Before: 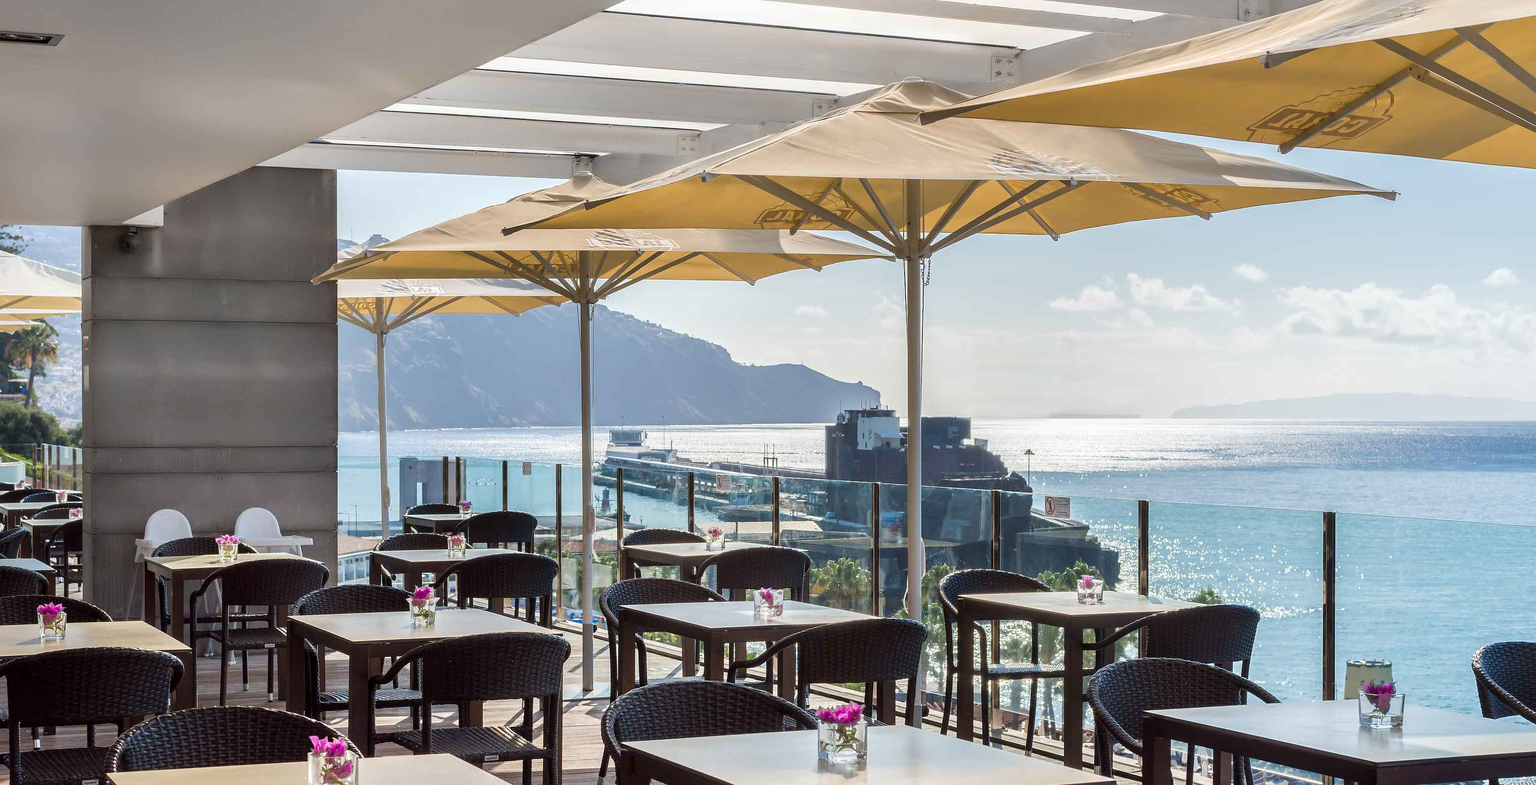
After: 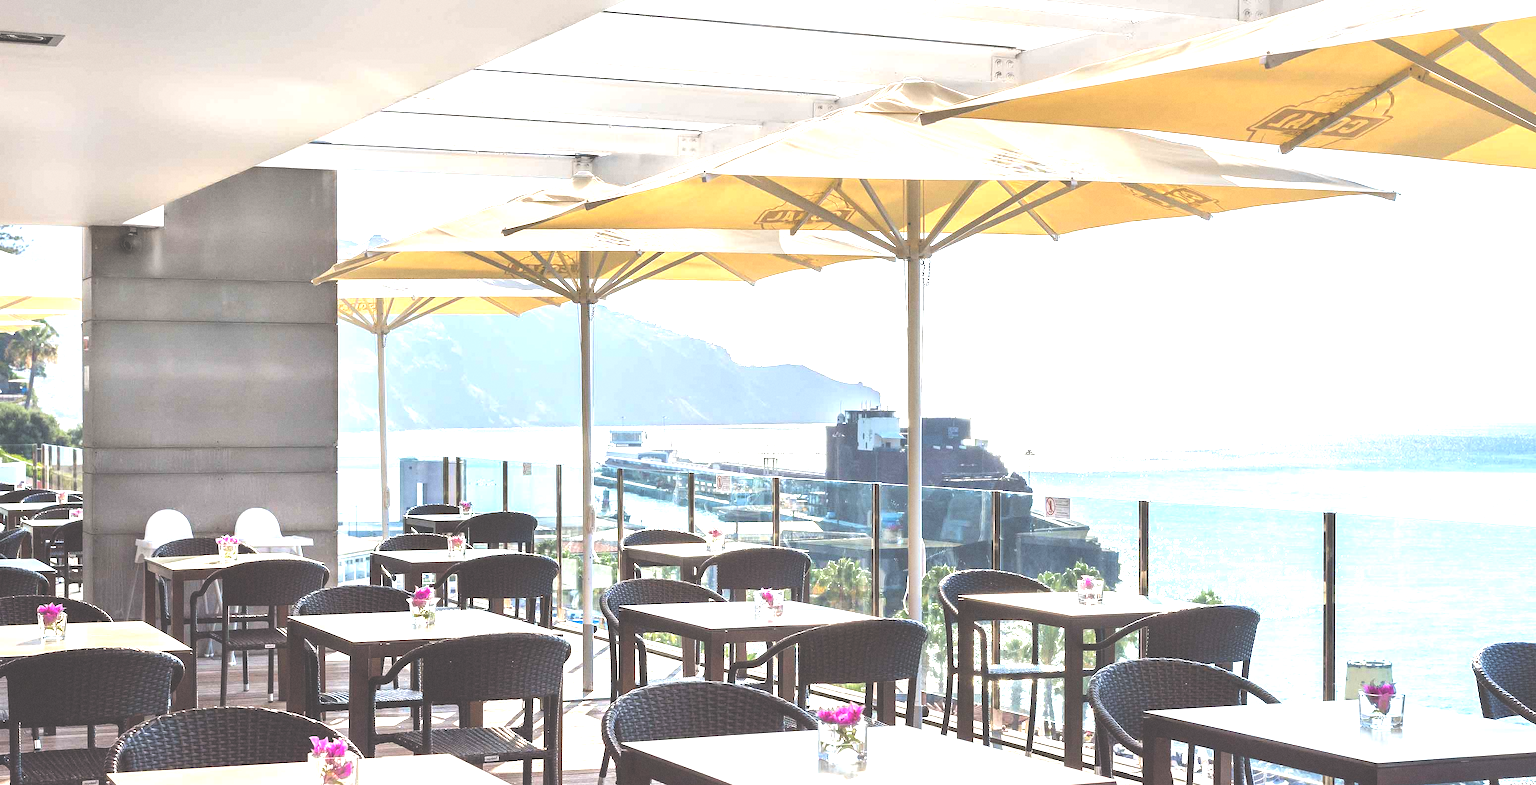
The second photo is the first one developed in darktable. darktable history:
grain: coarseness 0.09 ISO
exposure: black level correction -0.023, exposure 1.397 EV, compensate highlight preservation false
